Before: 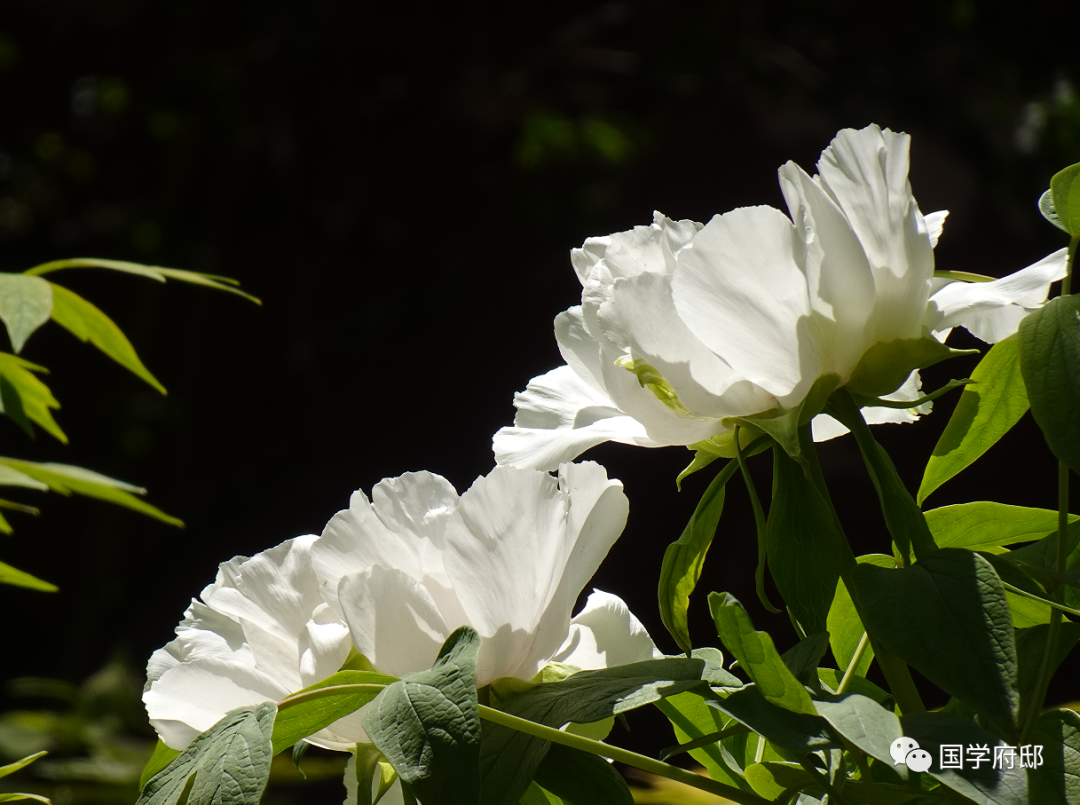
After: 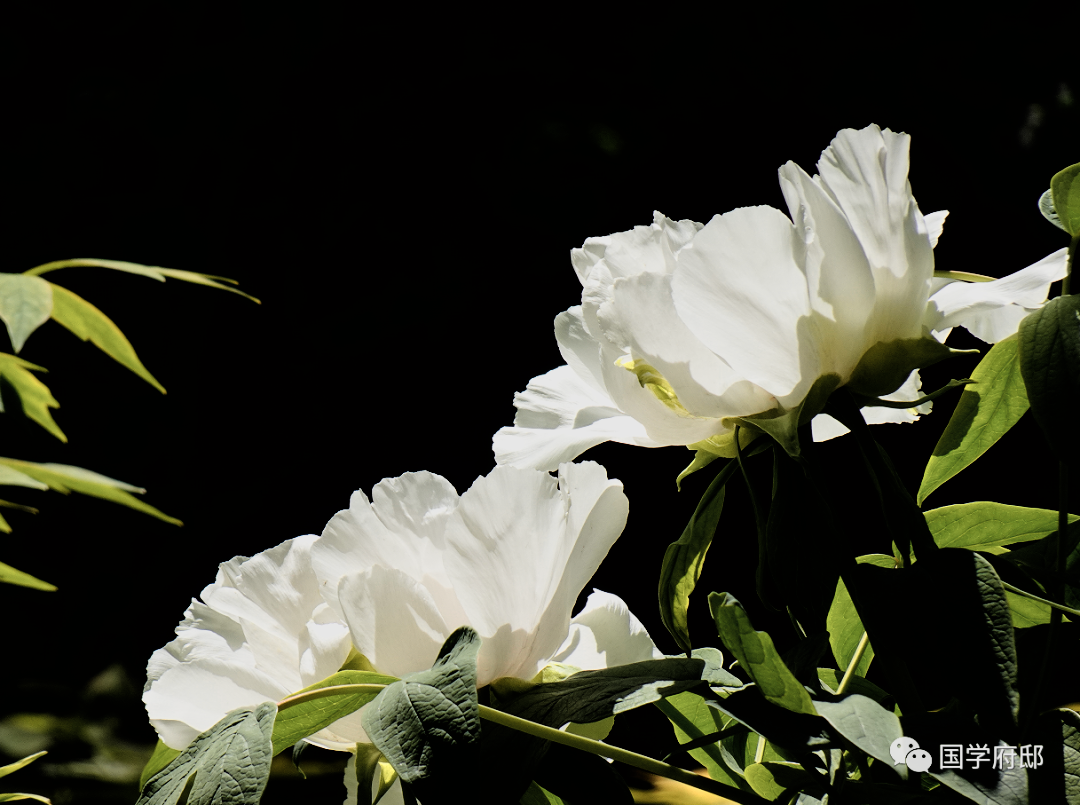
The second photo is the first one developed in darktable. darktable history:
color zones: curves: ch0 [(0.018, 0.548) (0.197, 0.654) (0.425, 0.447) (0.605, 0.658) (0.732, 0.579)]; ch1 [(0.105, 0.531) (0.224, 0.531) (0.386, 0.39) (0.618, 0.456) (0.732, 0.456) (0.956, 0.421)]; ch2 [(0.039, 0.583) (0.215, 0.465) (0.399, 0.544) (0.465, 0.548) (0.614, 0.447) (0.724, 0.43) (0.882, 0.623) (0.956, 0.632)]
filmic rgb: black relative exposure -5.06 EV, white relative exposure 3.96 EV, hardness 2.88, contrast 1.39, highlights saturation mix -31.44%
